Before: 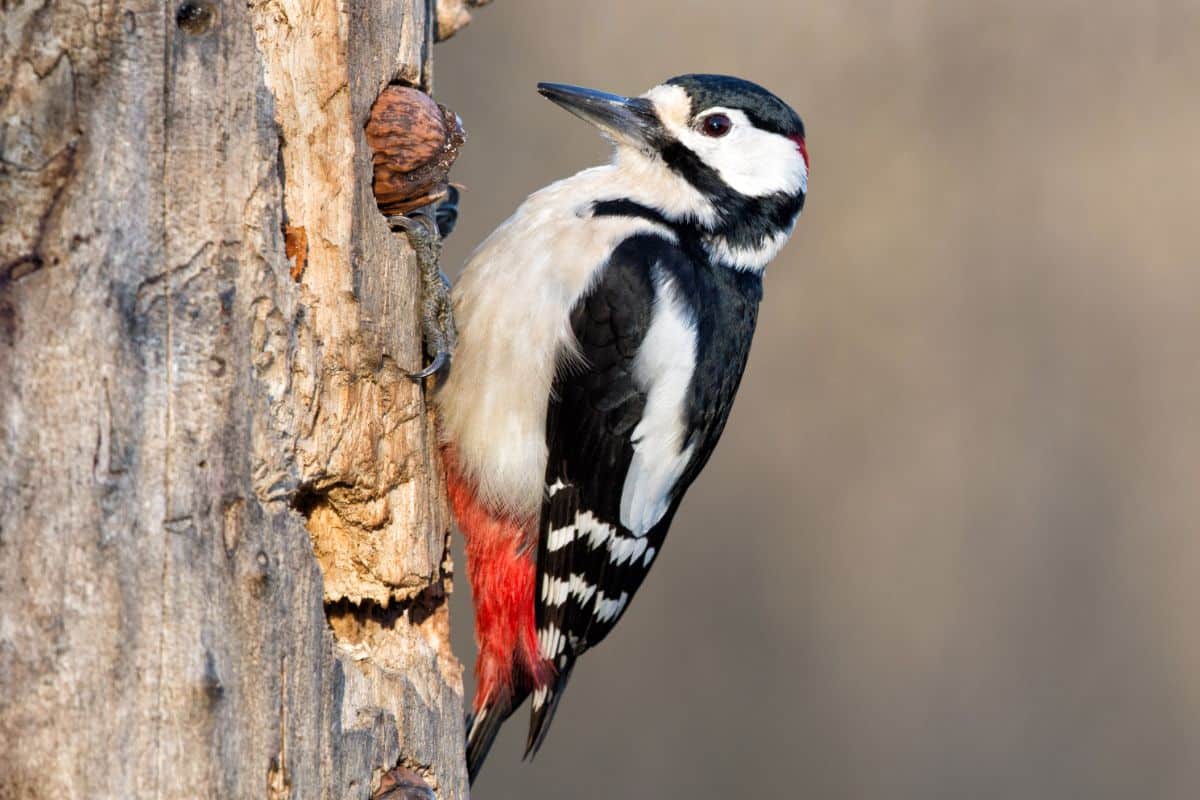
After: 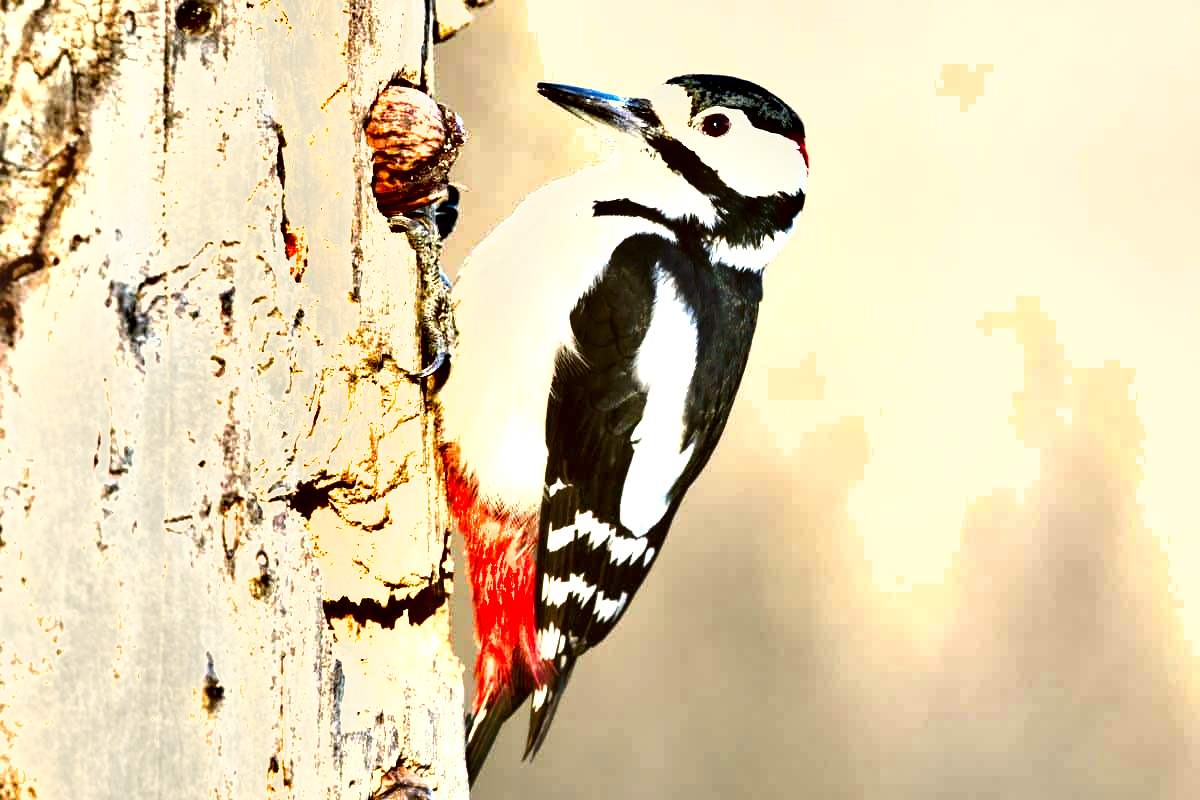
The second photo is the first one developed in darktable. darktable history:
exposure: black level correction 0, exposure 1.988 EV, compensate exposure bias true, compensate highlight preservation false
shadows and highlights: soften with gaussian
color correction: highlights a* -1.43, highlights b* 10.37, shadows a* 0.771, shadows b* 19.54
